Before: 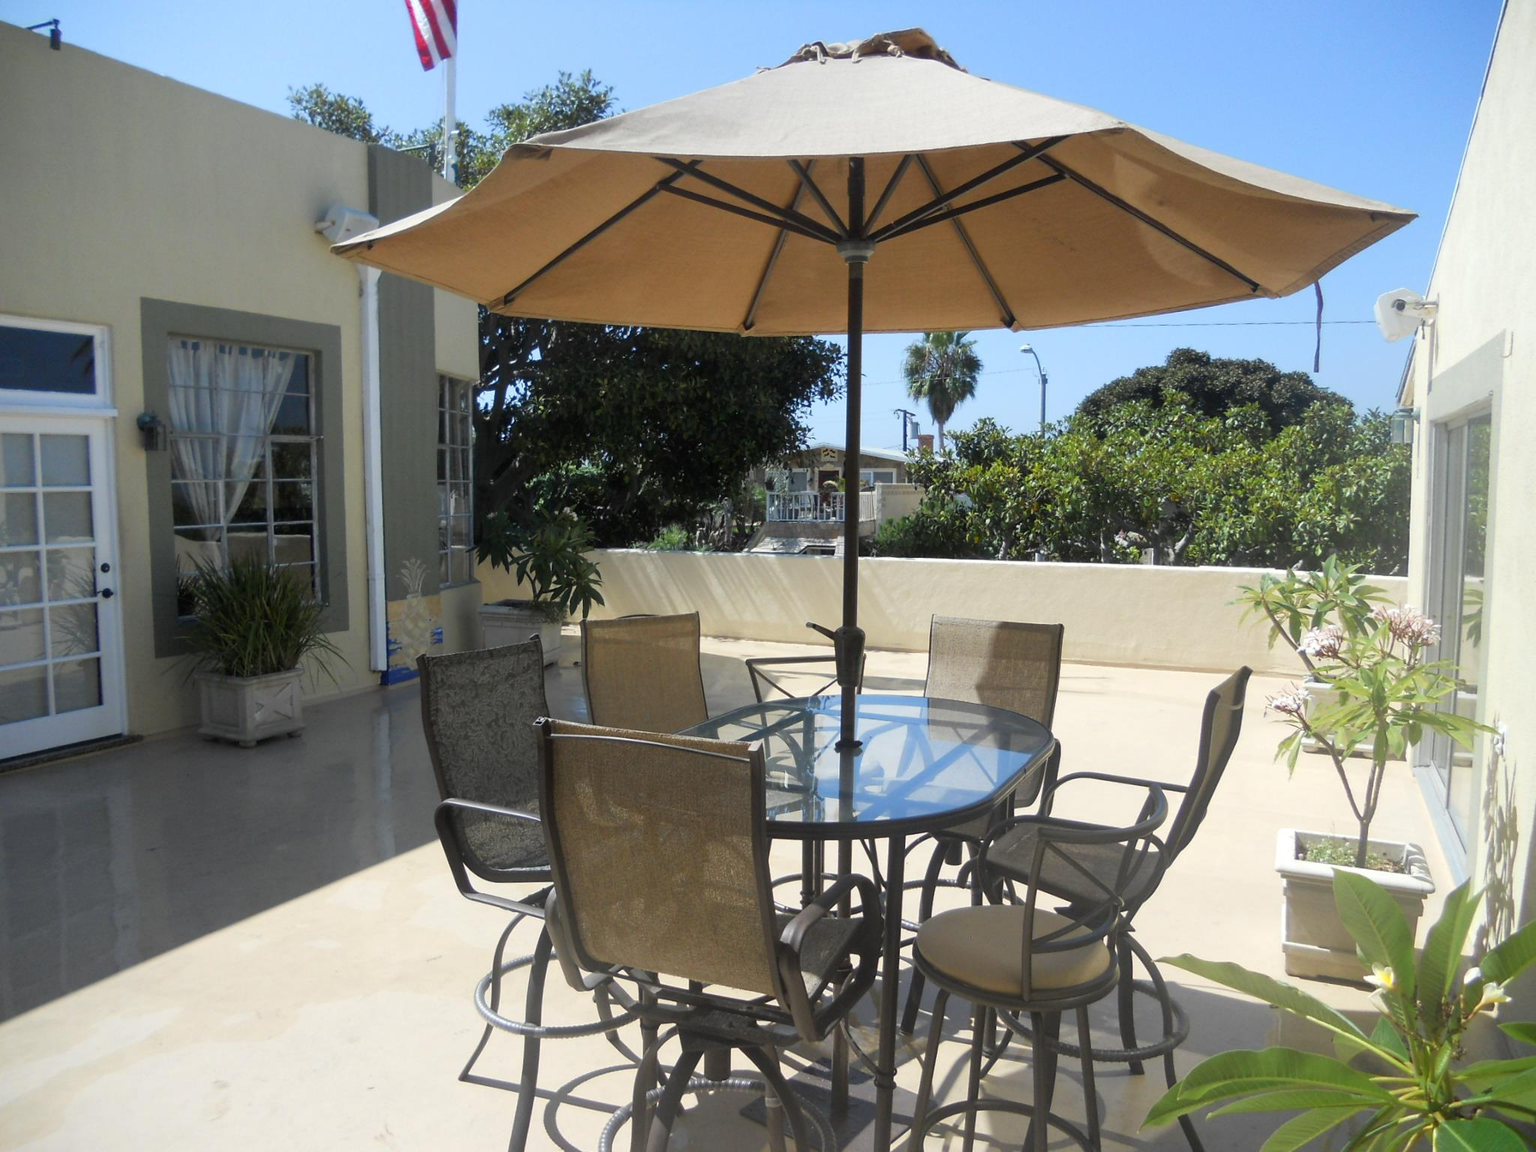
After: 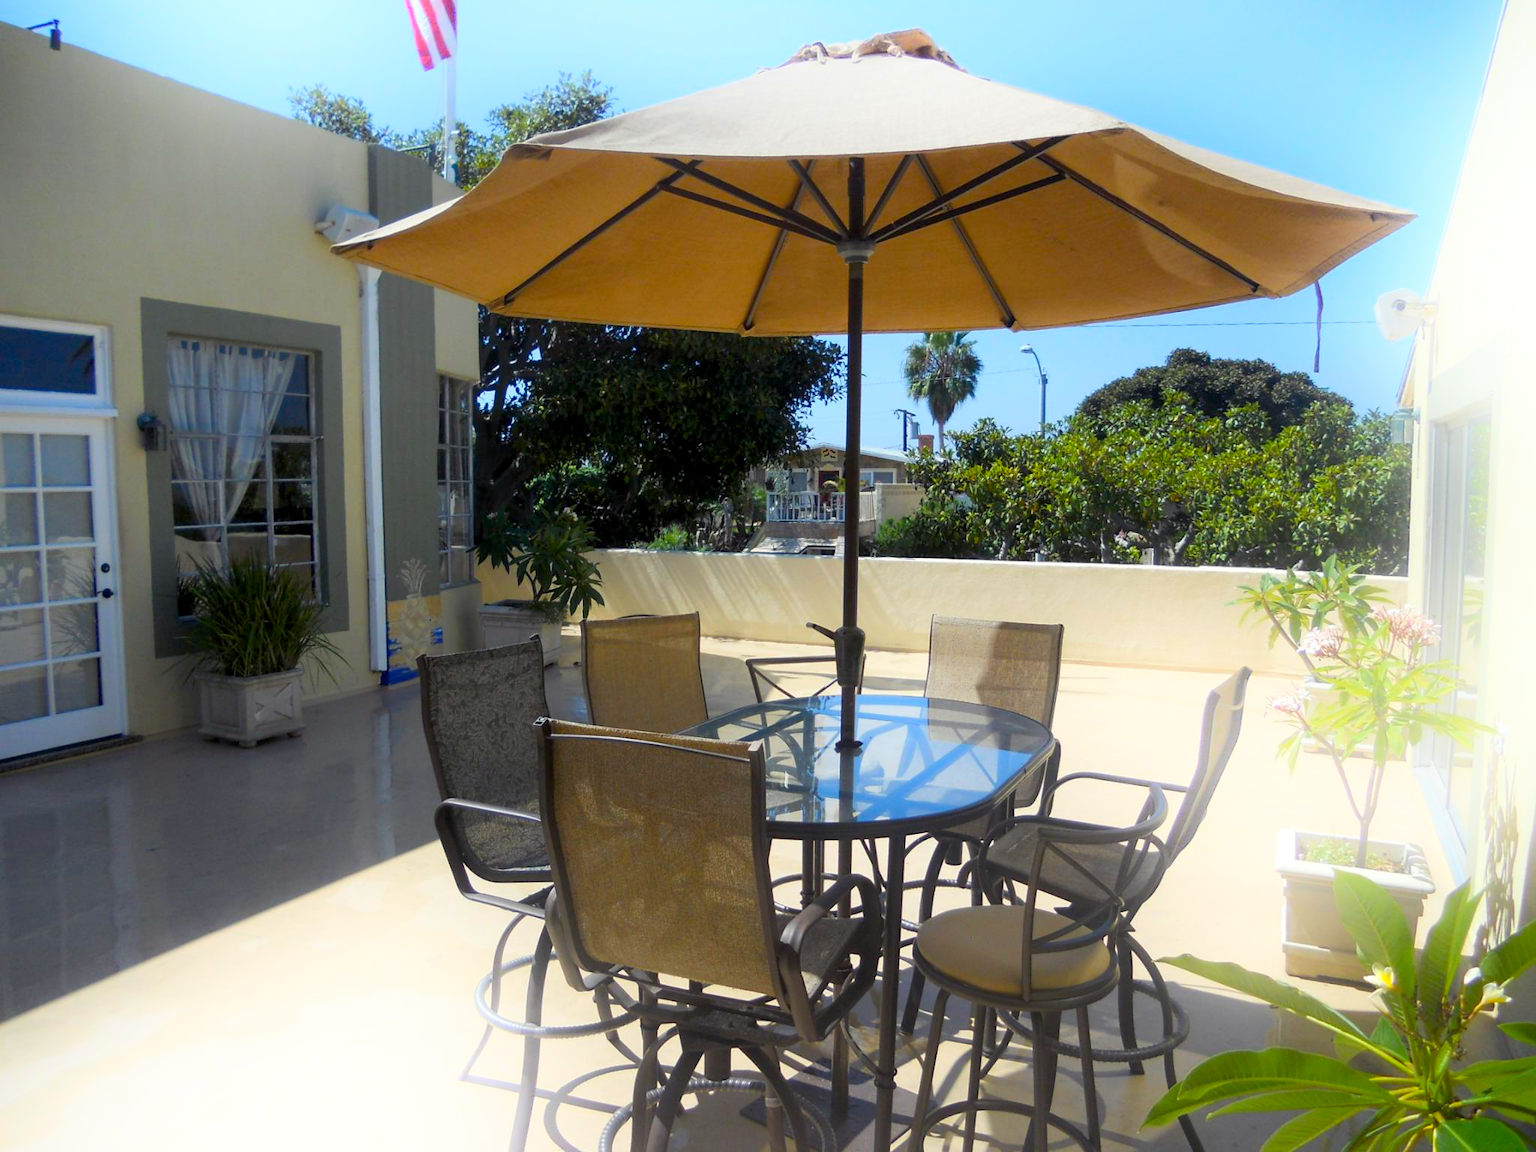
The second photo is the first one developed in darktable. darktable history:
color balance rgb: shadows lift › chroma 3.347%, shadows lift › hue 280.45°, global offset › luminance -0.406%, linear chroma grading › global chroma 14.817%, perceptual saturation grading › global saturation 19.356%, global vibrance 20%
shadows and highlights: shadows -21.46, highlights 98.96, soften with gaussian
